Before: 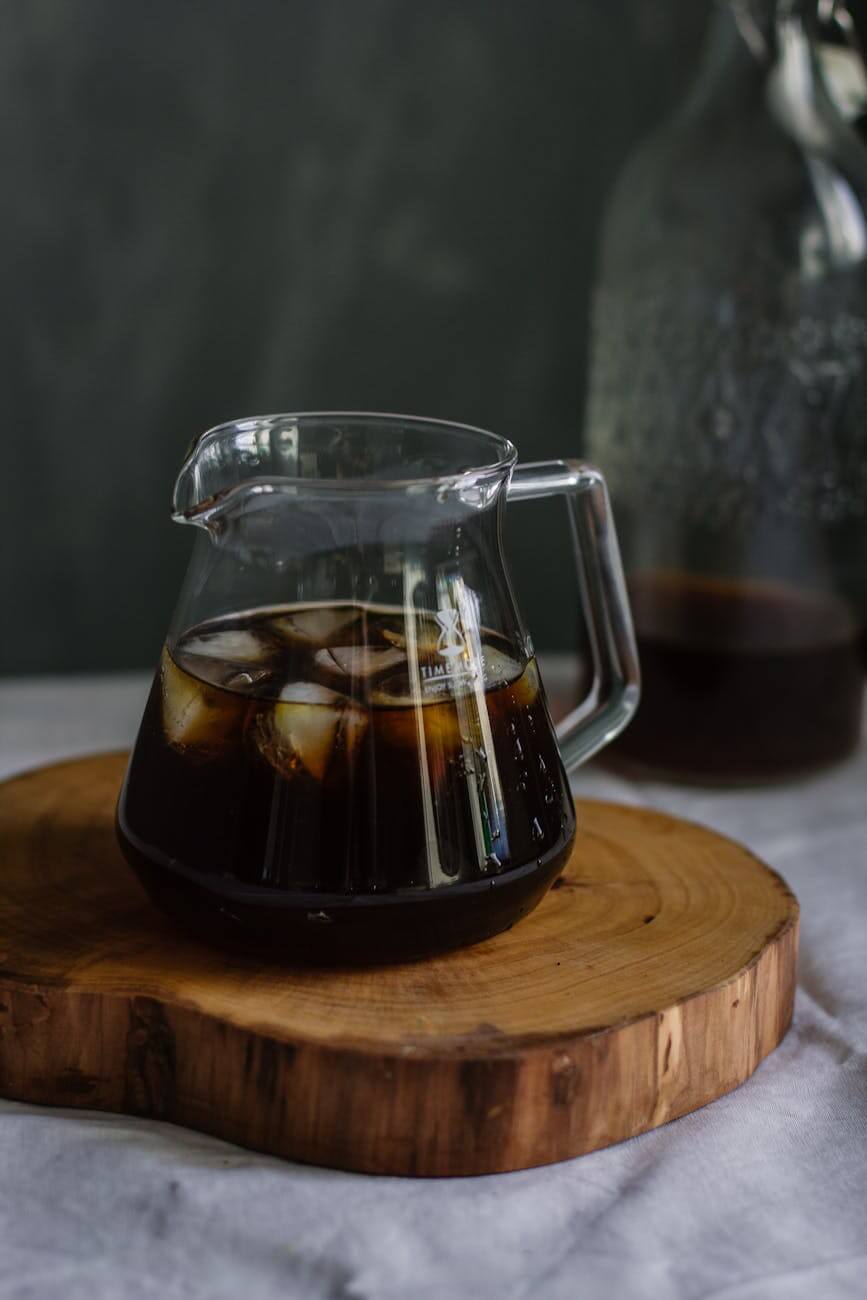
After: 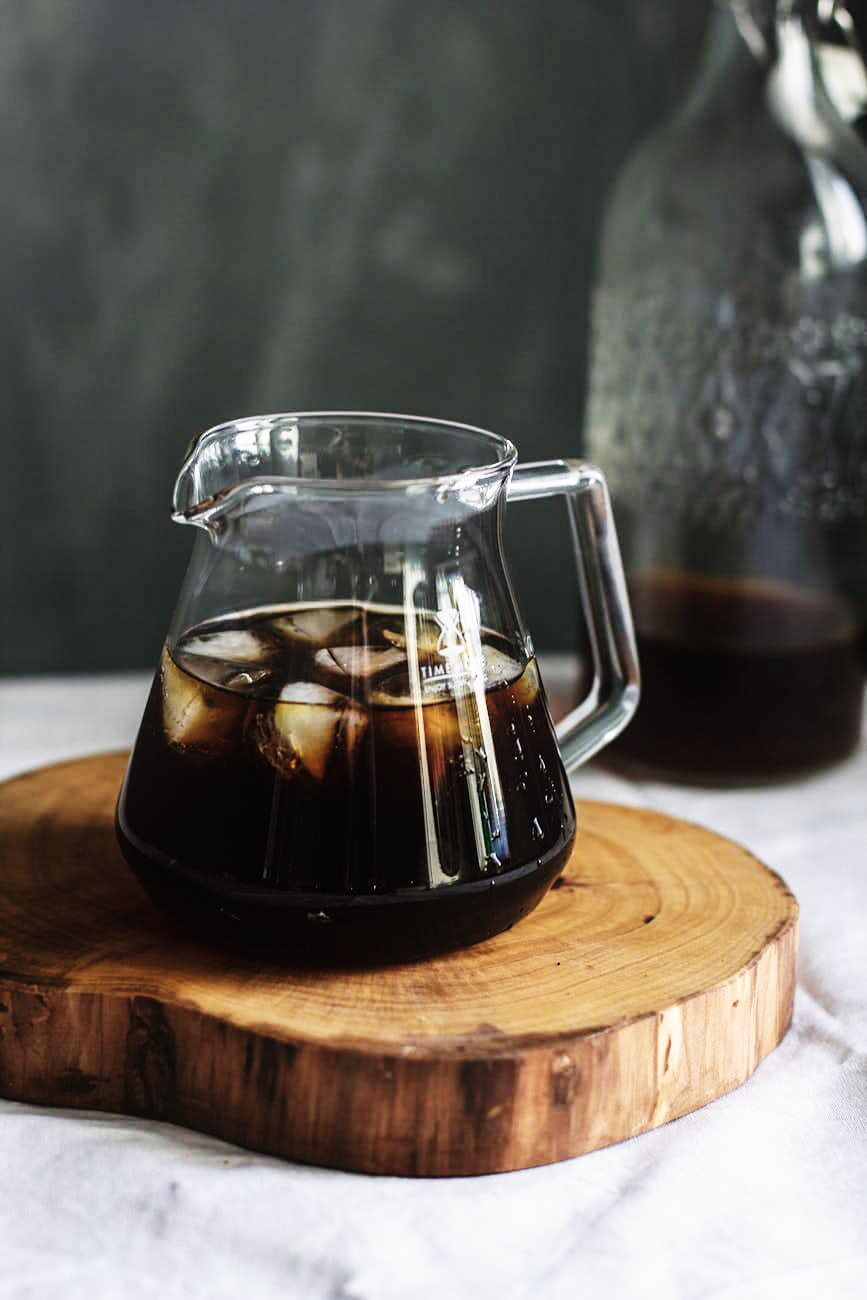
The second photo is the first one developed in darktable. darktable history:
contrast equalizer: y [[0.439, 0.44, 0.442, 0.457, 0.493, 0.498], [0.5 ×6], [0.5 ×6], [0 ×6], [0 ×6]]
contrast brightness saturation: contrast 0.104, saturation -0.369
exposure: black level correction 0, exposure 0.5 EV, compensate highlight preservation false
base curve: curves: ch0 [(0, 0) (0.007, 0.004) (0.027, 0.03) (0.046, 0.07) (0.207, 0.54) (0.442, 0.872) (0.673, 0.972) (1, 1)], preserve colors none
